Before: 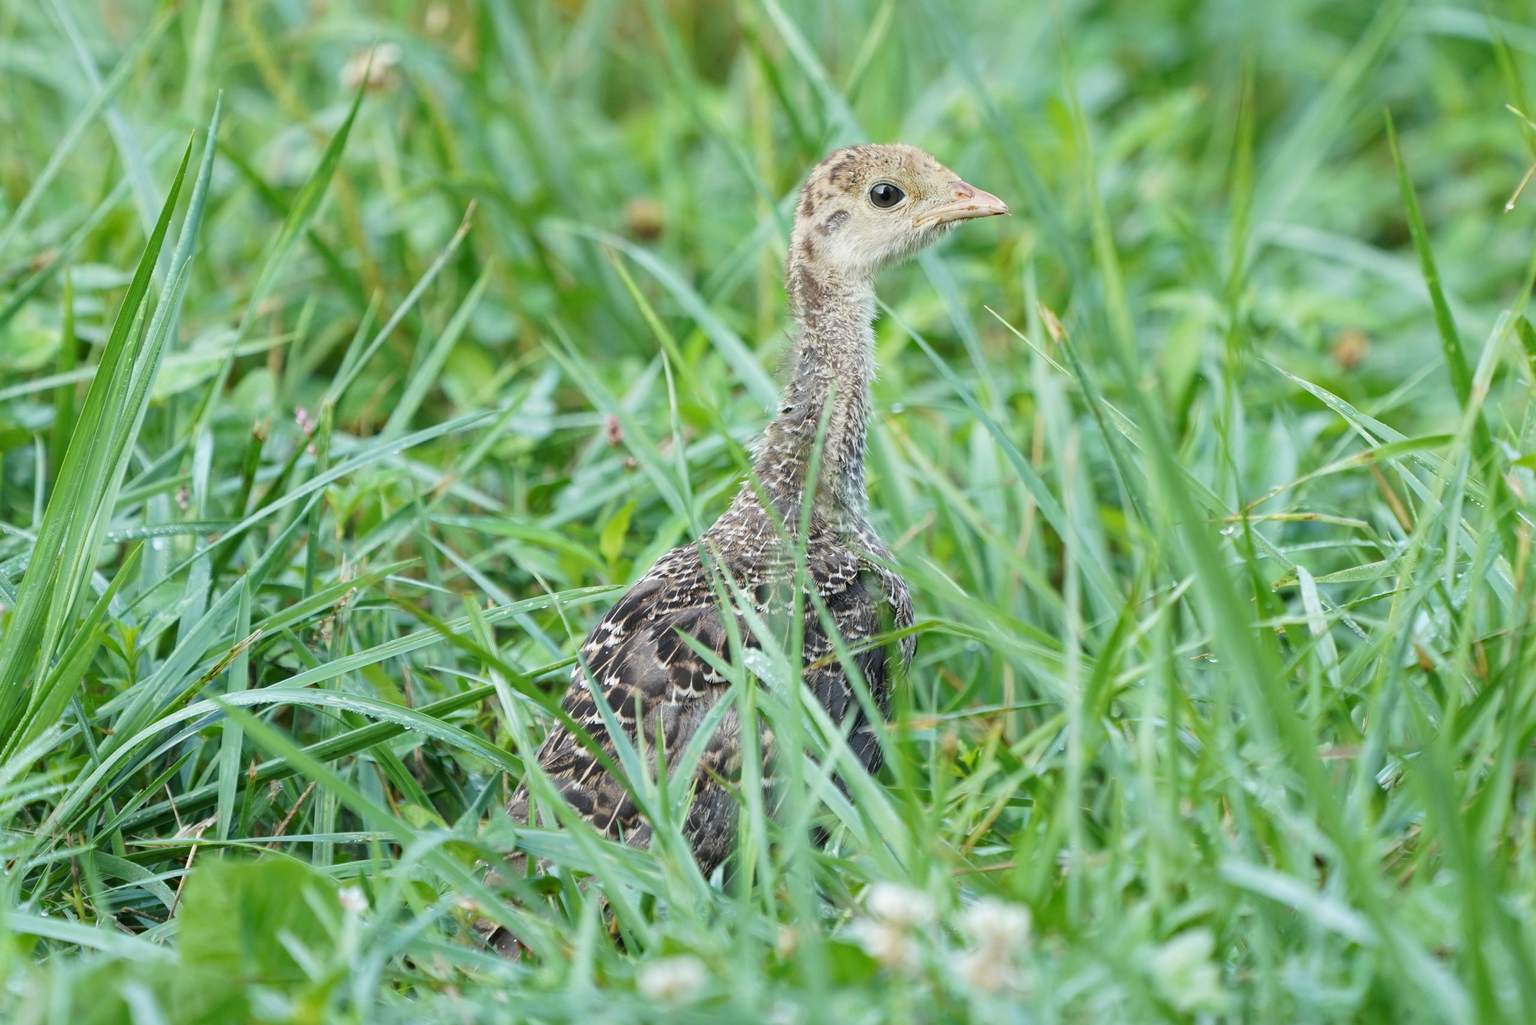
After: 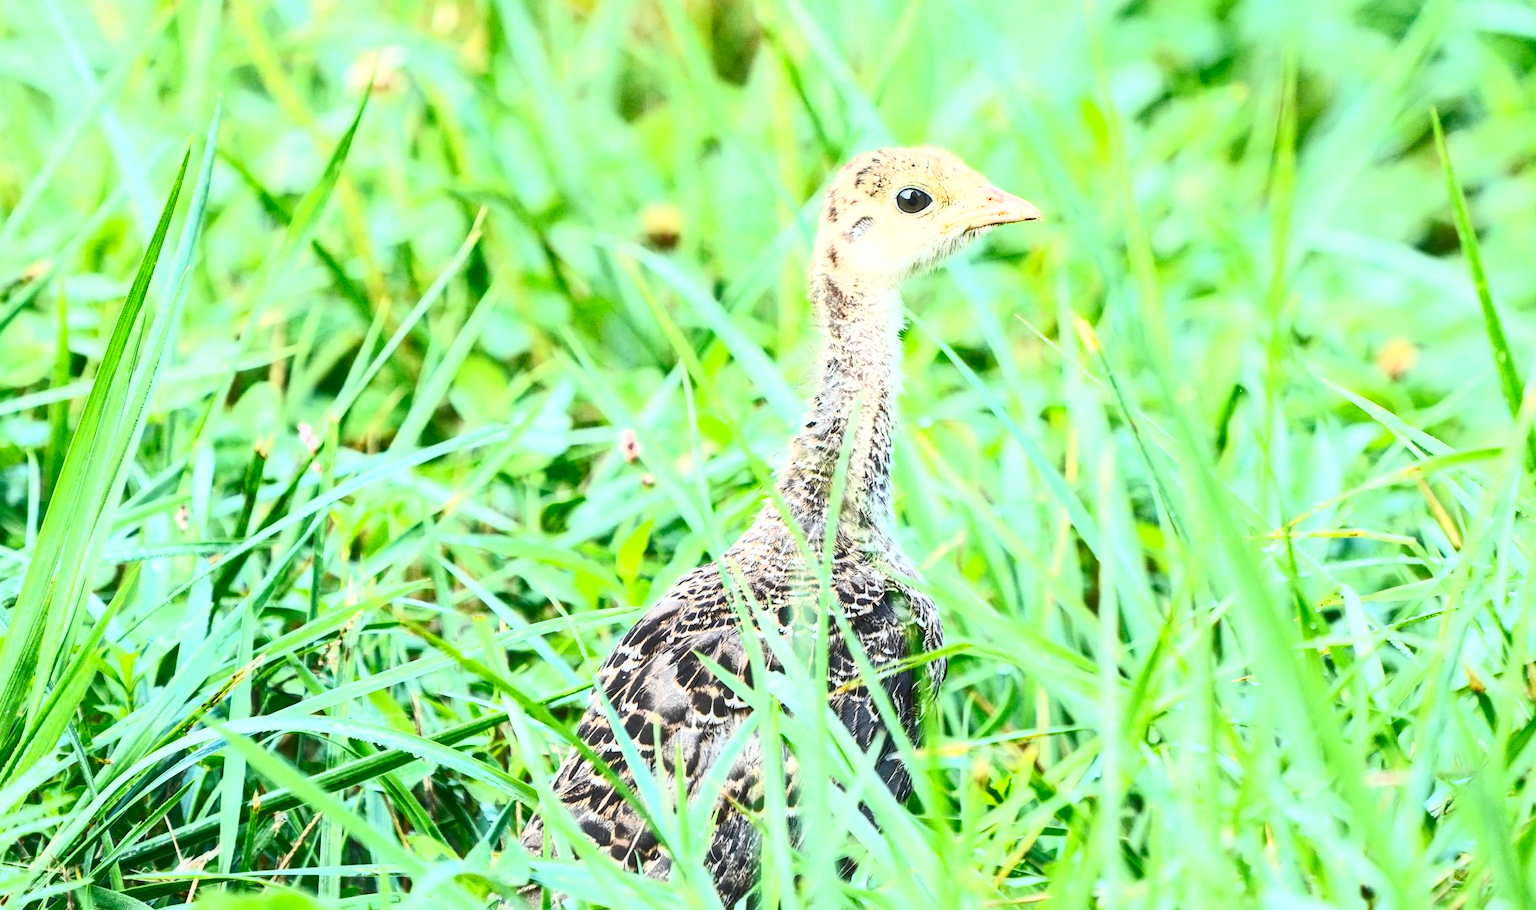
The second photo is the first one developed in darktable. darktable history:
crop and rotate: angle 0.2°, left 0.275%, right 3.127%, bottom 14.18%
local contrast: on, module defaults
contrast brightness saturation: contrast 0.83, brightness 0.59, saturation 0.59
